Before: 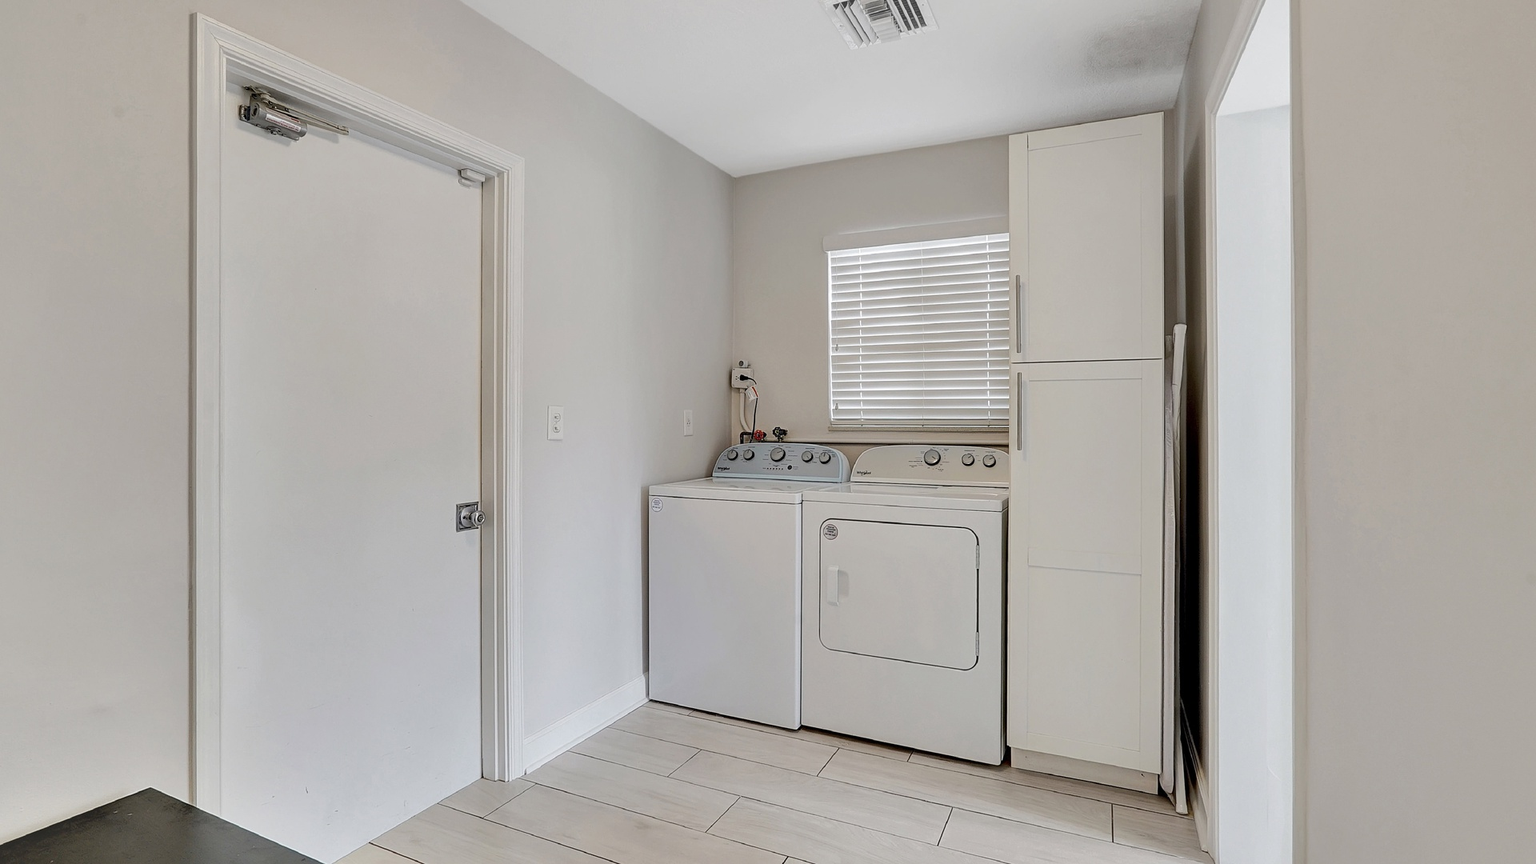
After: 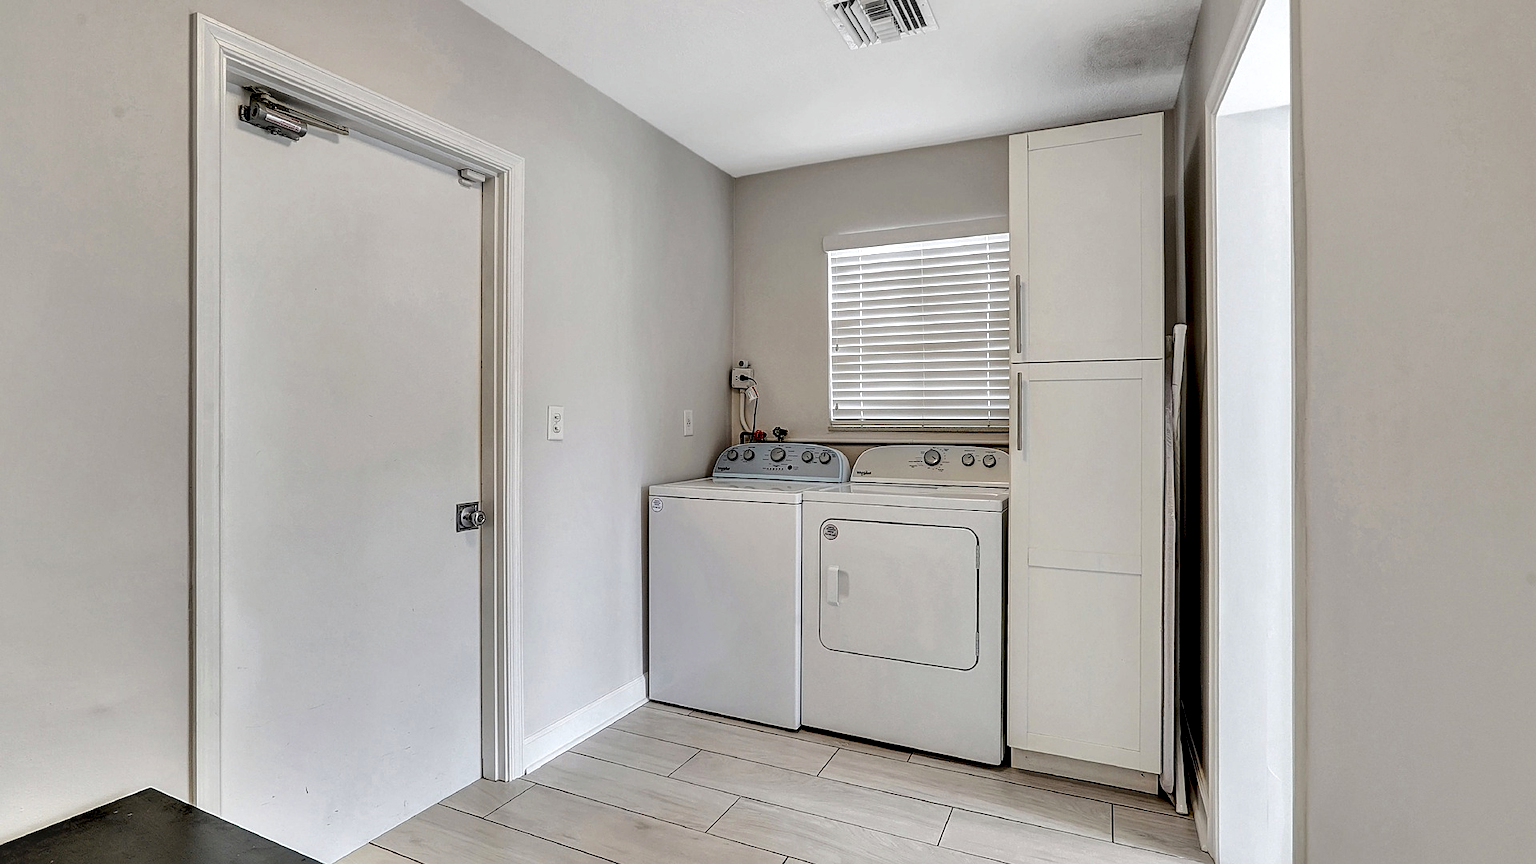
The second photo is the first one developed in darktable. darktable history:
sharpen: amount 0.212
contrast equalizer: octaves 7, y [[0.6 ×6], [0.55 ×6], [0 ×6], [0 ×6], [0 ×6]]
local contrast: on, module defaults
